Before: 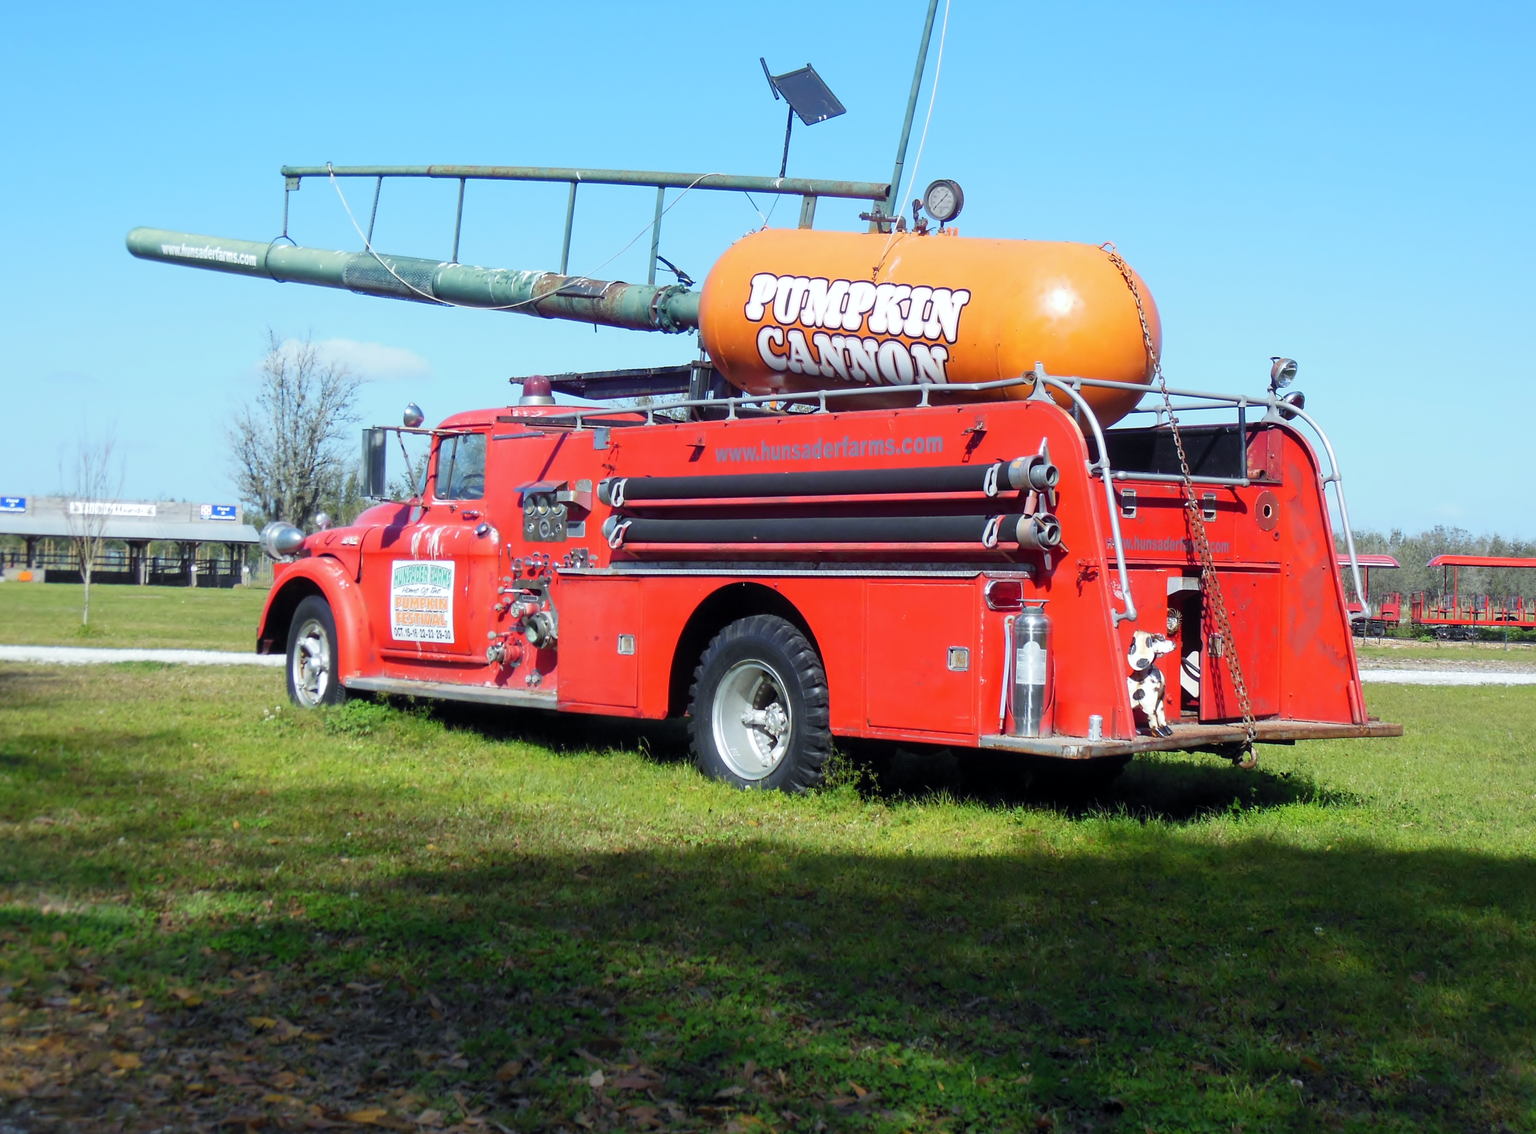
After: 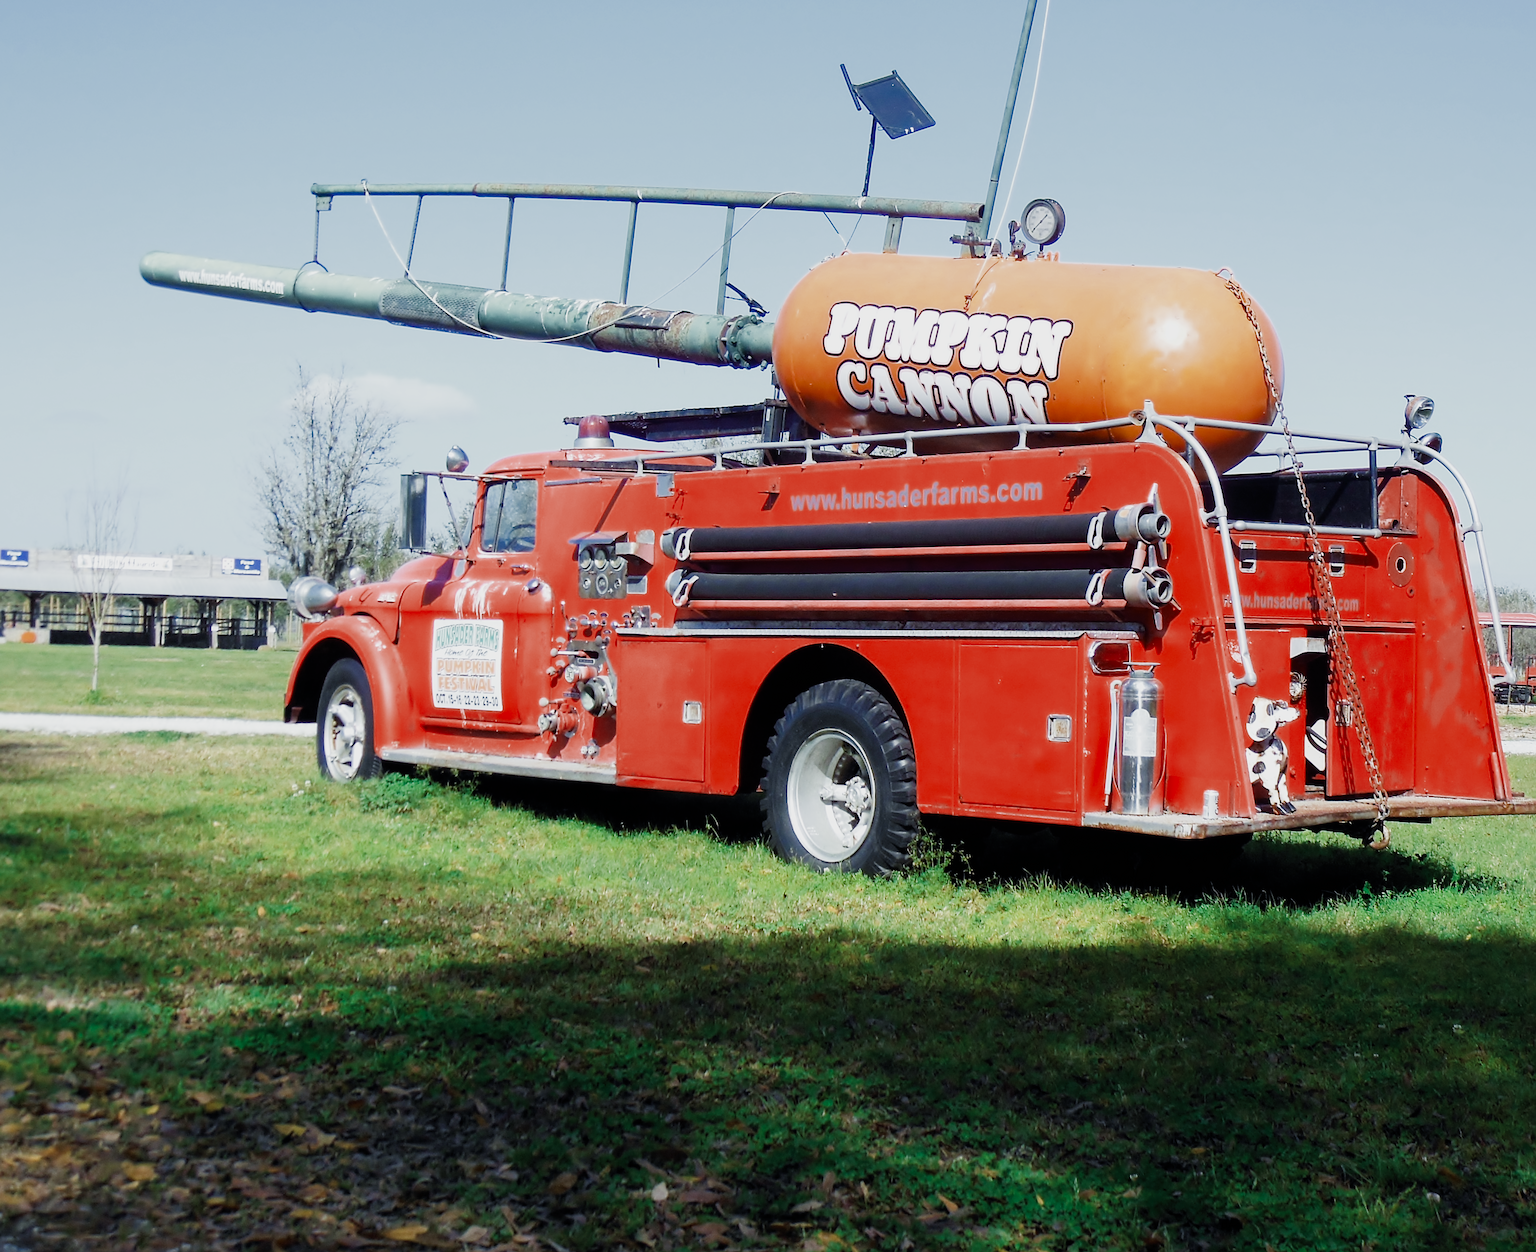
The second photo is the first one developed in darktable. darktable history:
color zones: curves: ch0 [(0, 0.5) (0.125, 0.4) (0.25, 0.5) (0.375, 0.4) (0.5, 0.4) (0.625, 0.35) (0.75, 0.35) (0.875, 0.5)]; ch1 [(0, 0.35) (0.125, 0.45) (0.25, 0.35) (0.375, 0.35) (0.5, 0.35) (0.625, 0.35) (0.75, 0.45) (0.875, 0.35)]; ch2 [(0, 0.6) (0.125, 0.5) (0.25, 0.5) (0.375, 0.6) (0.5, 0.6) (0.625, 0.5) (0.75, 0.5) (0.875, 0.5)]
exposure: black level correction 0.001, exposure 0.5 EV, compensate exposure bias true, compensate highlight preservation false
crop: right 9.509%, bottom 0.031%
sigmoid: on, module defaults
sharpen: amount 0.6
